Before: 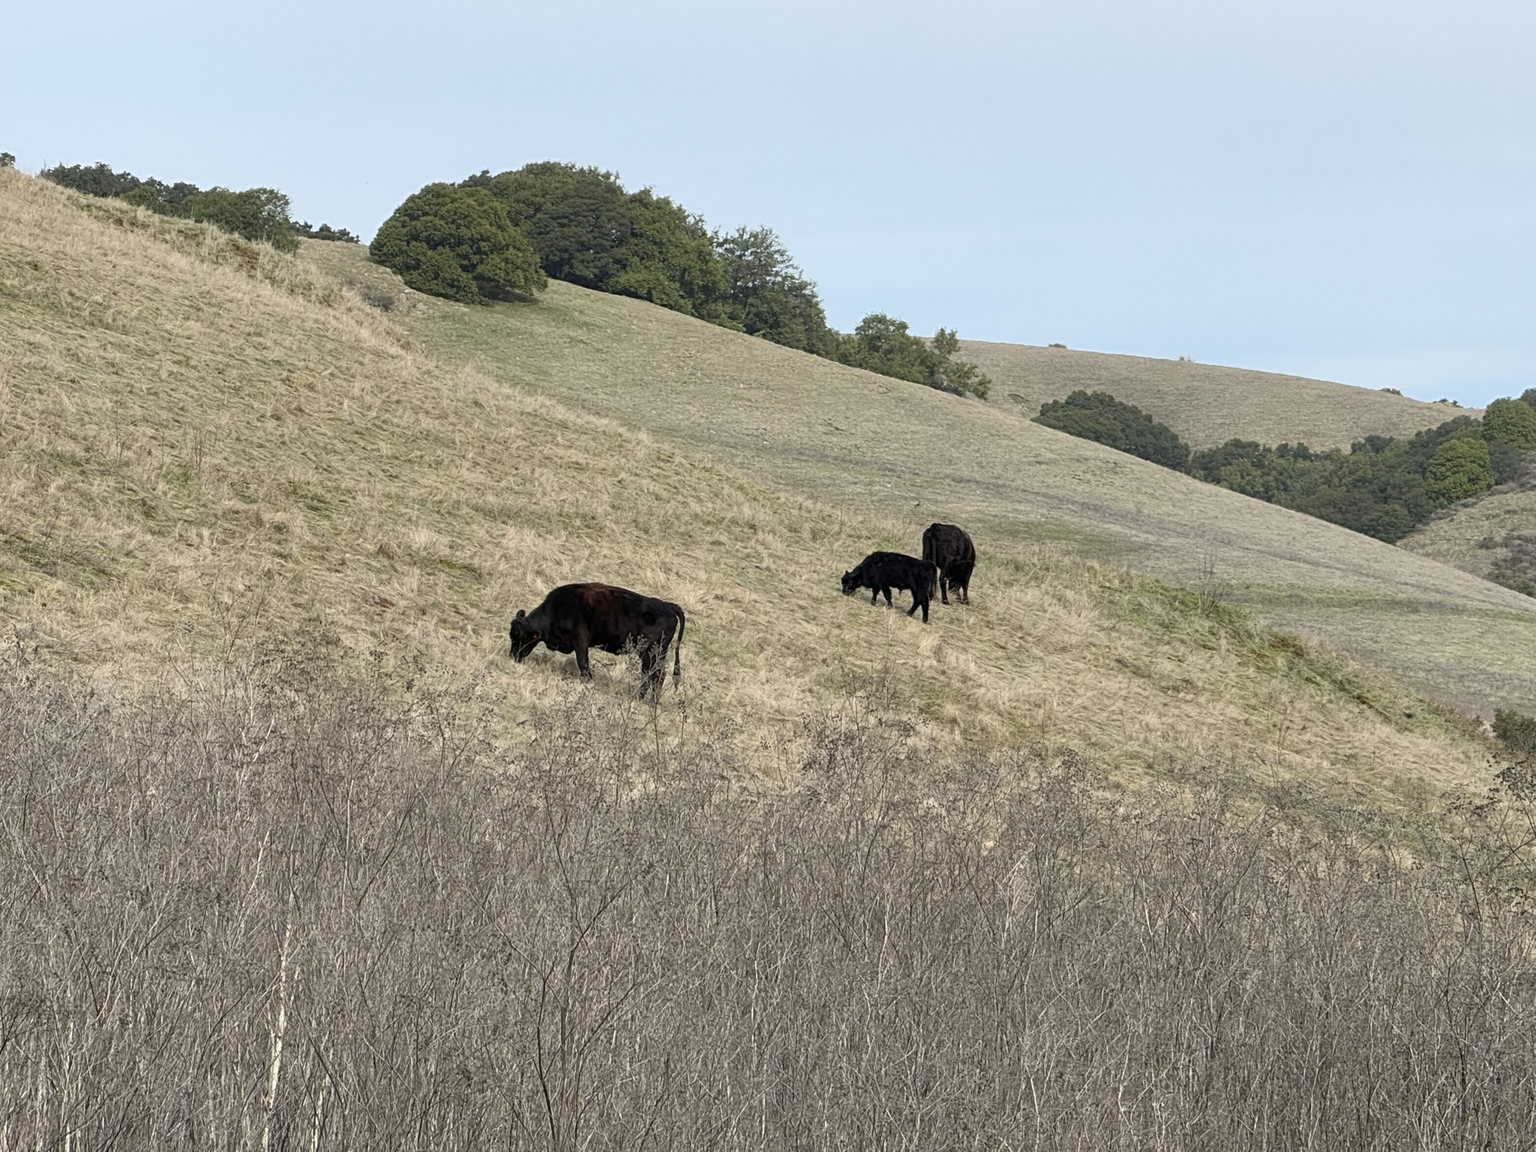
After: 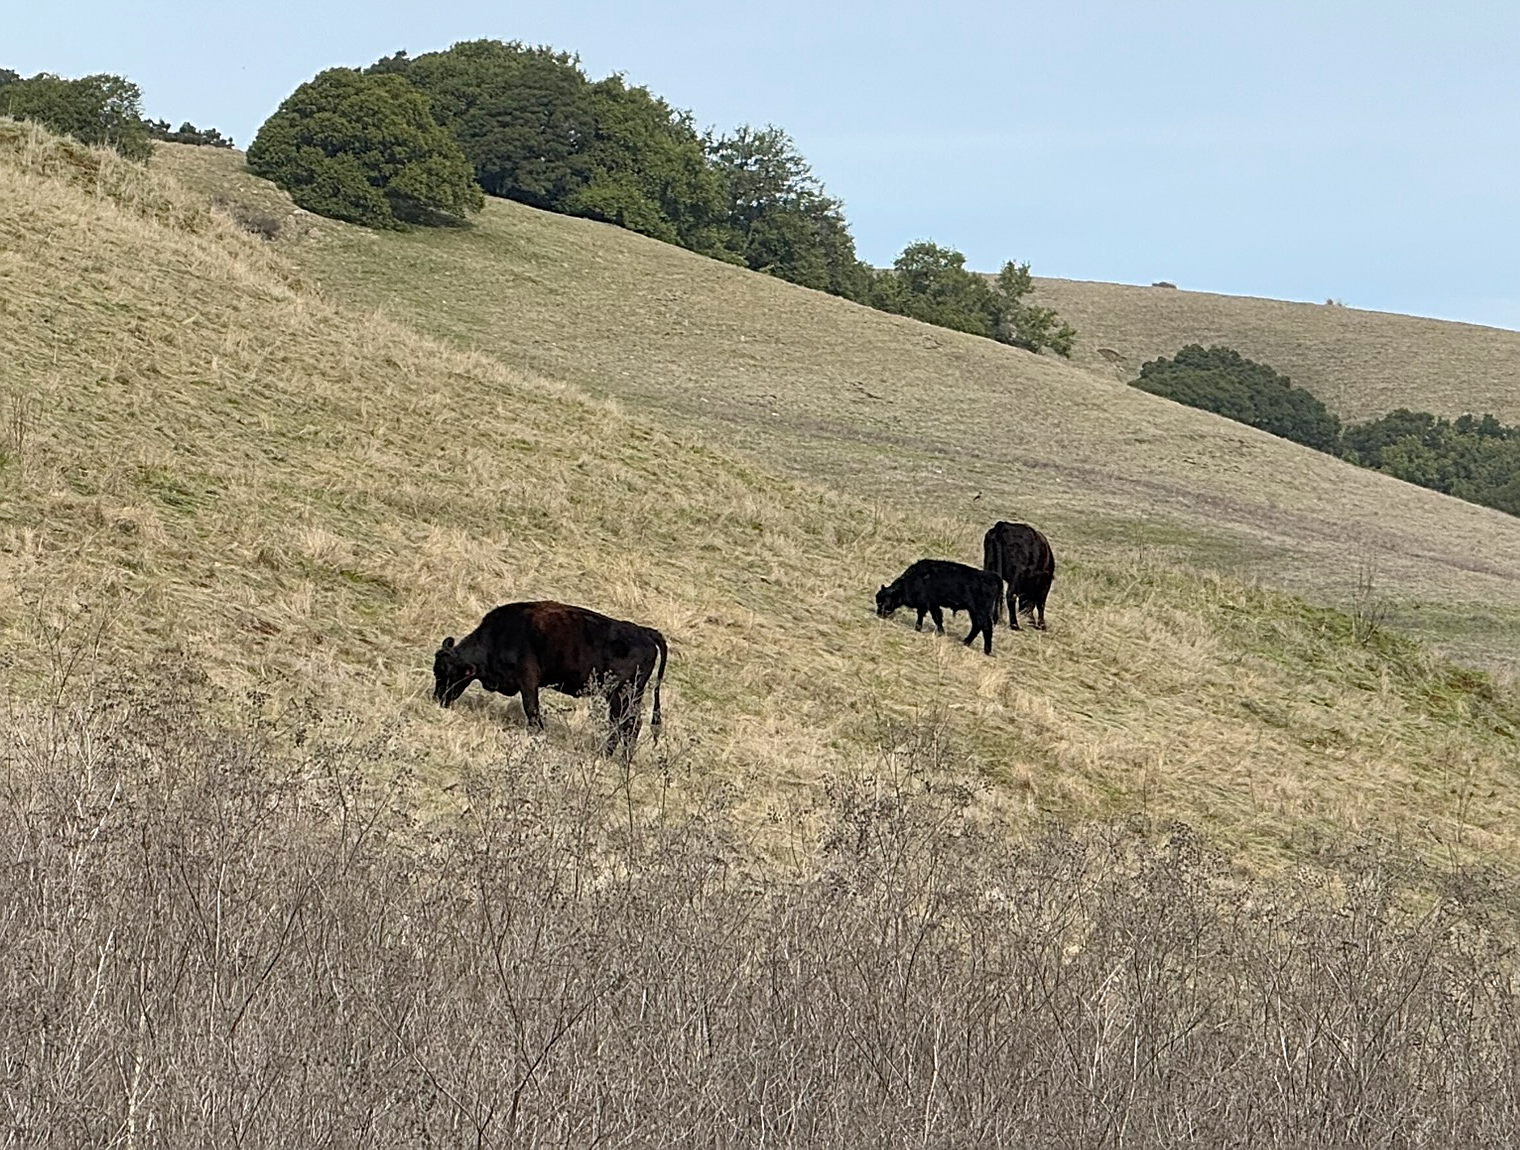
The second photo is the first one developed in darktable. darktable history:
sharpen: on, module defaults
crop and rotate: left 12.041%, top 11.462%, right 13.727%, bottom 13.652%
haze removal: adaptive false
